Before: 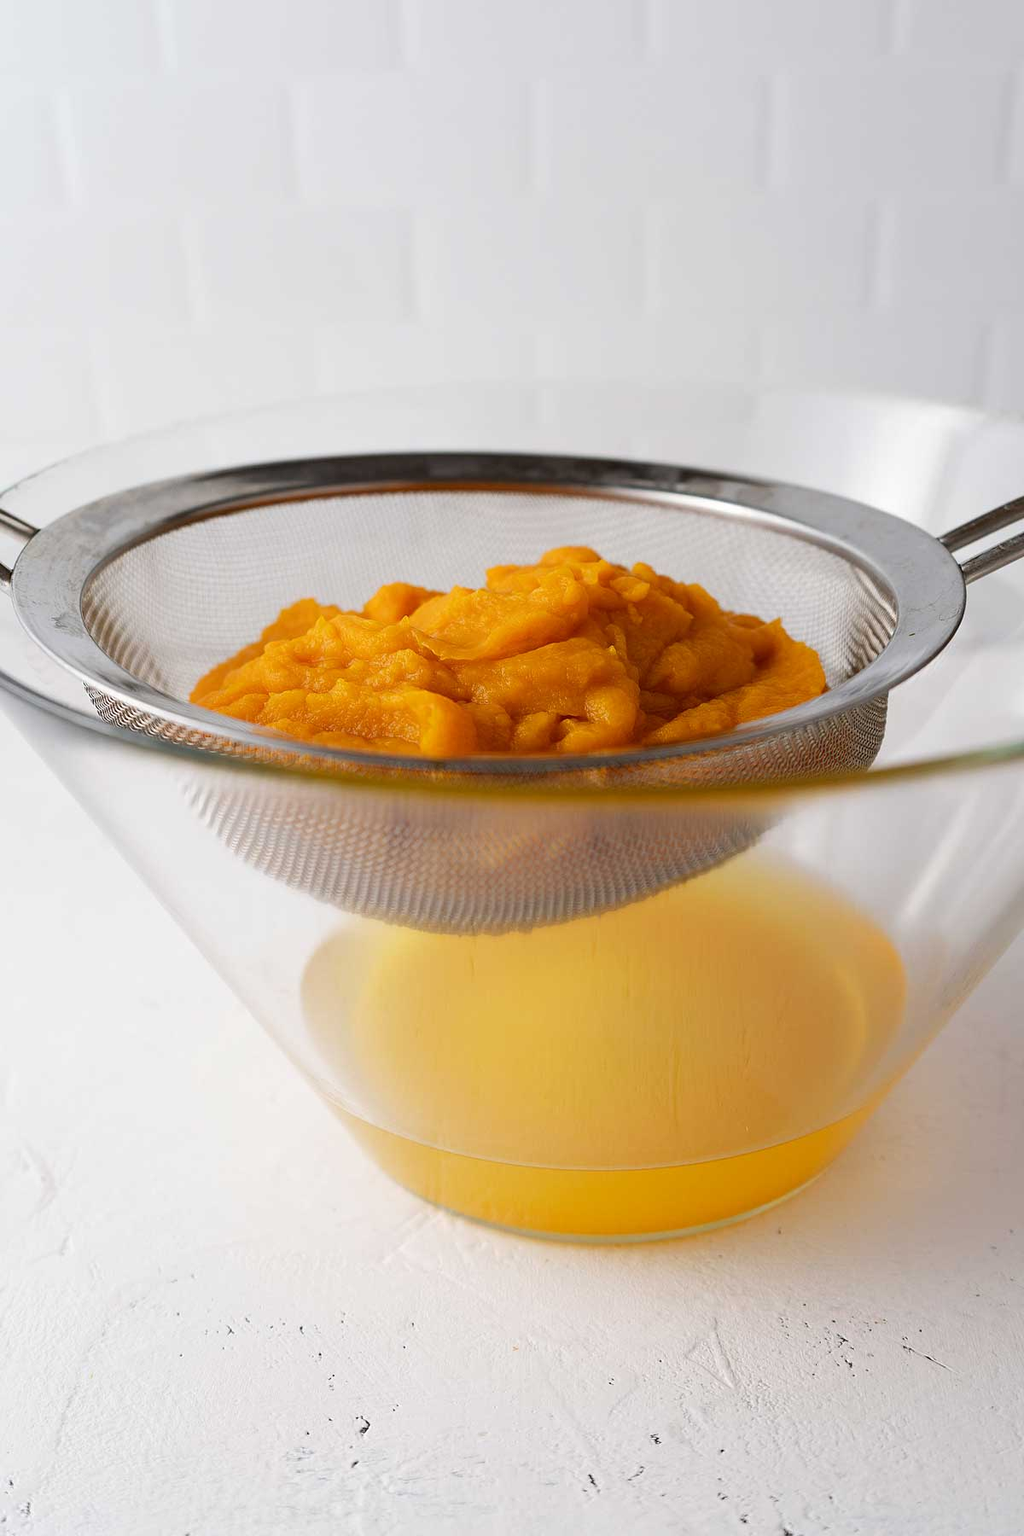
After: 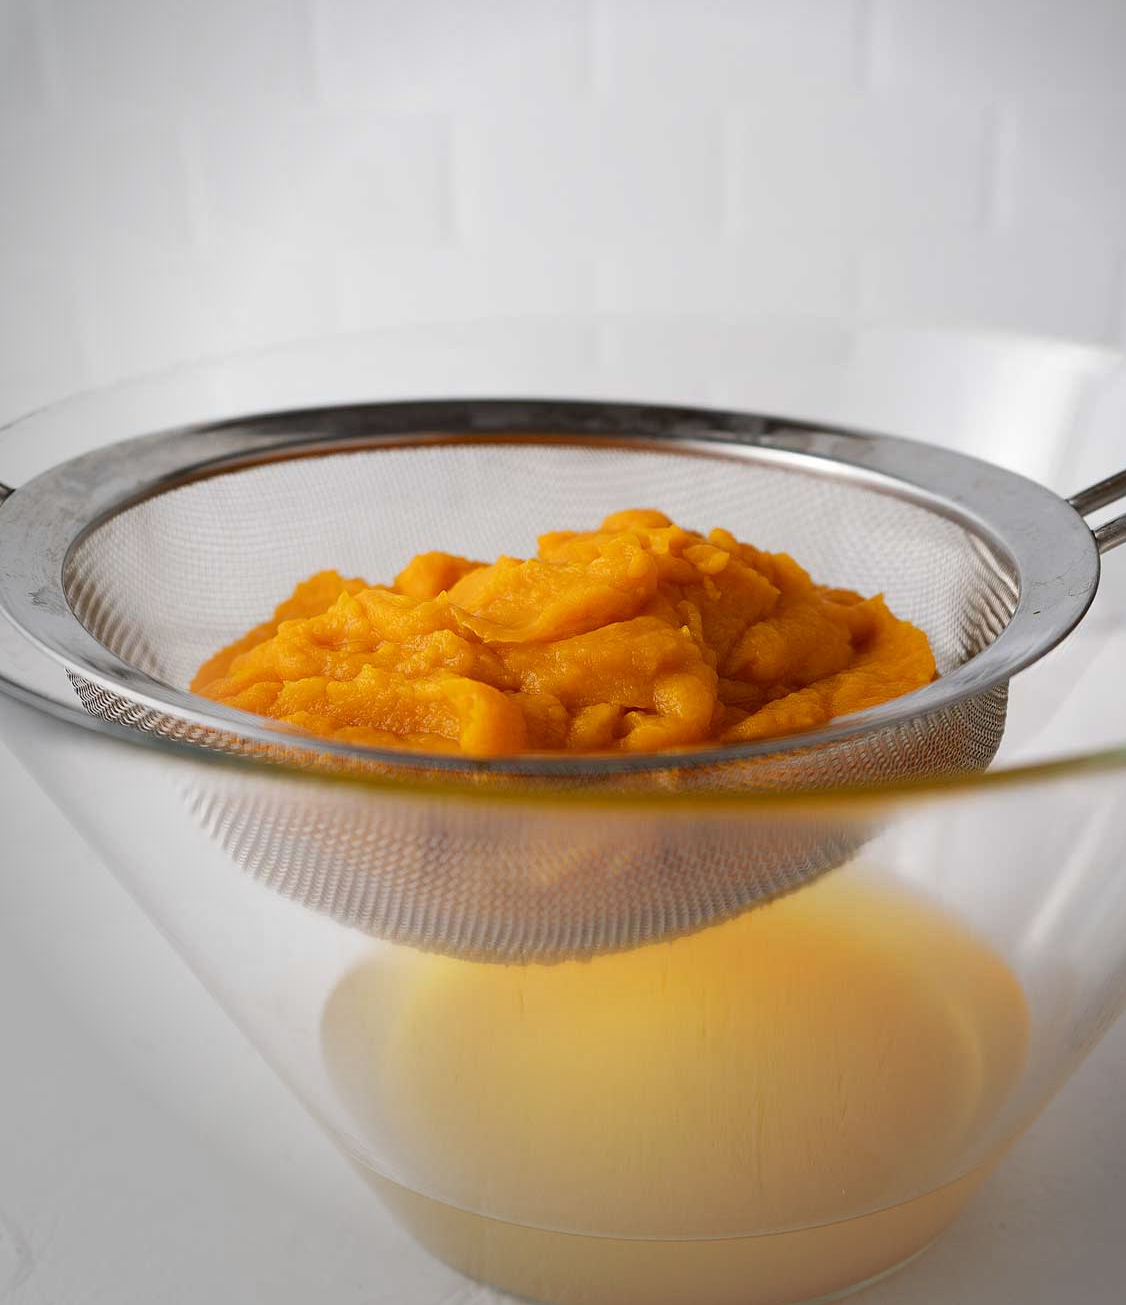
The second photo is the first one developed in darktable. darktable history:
vignetting: fall-off start 73.57%, center (0.22, -0.235)
crop: left 2.737%, top 7.287%, right 3.421%, bottom 20.179%
